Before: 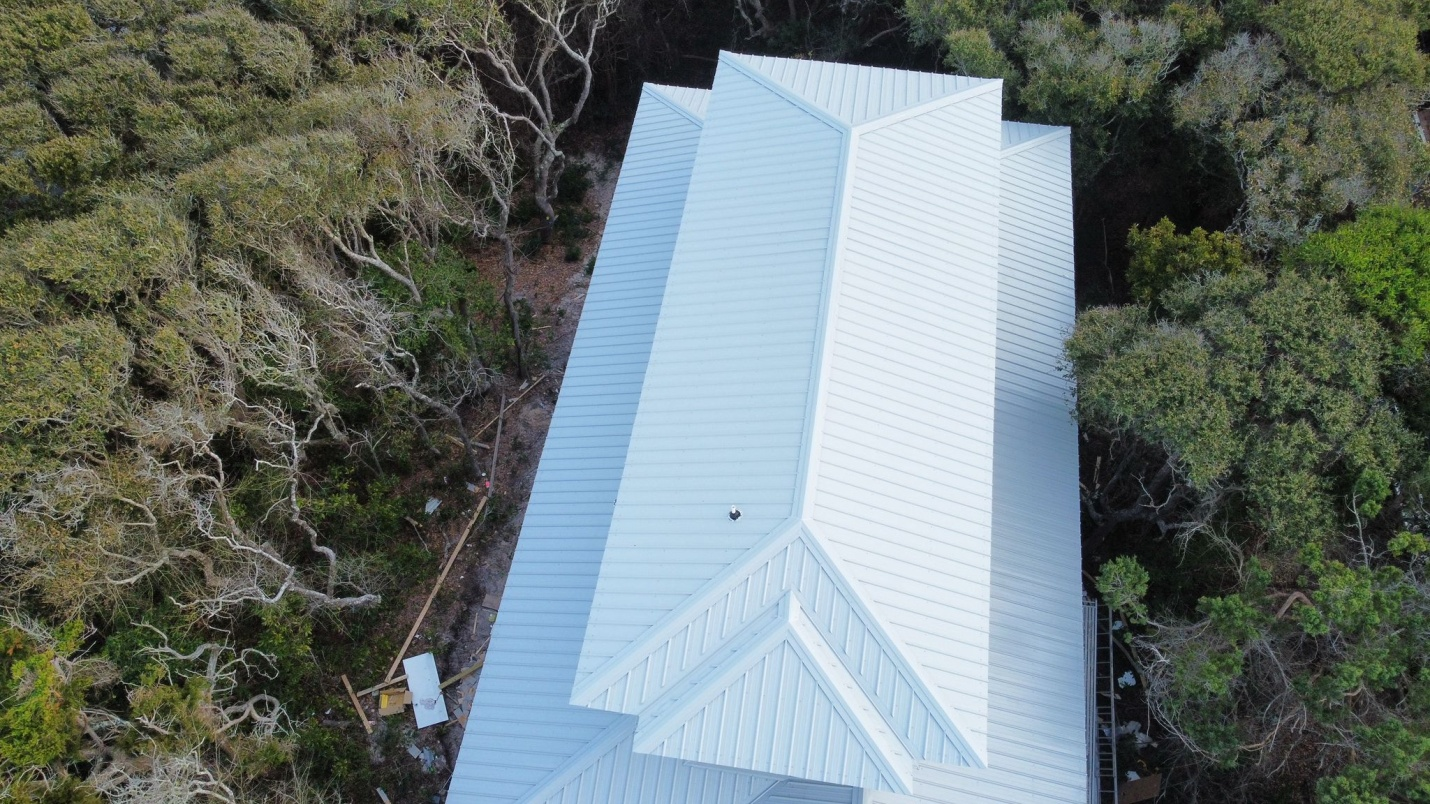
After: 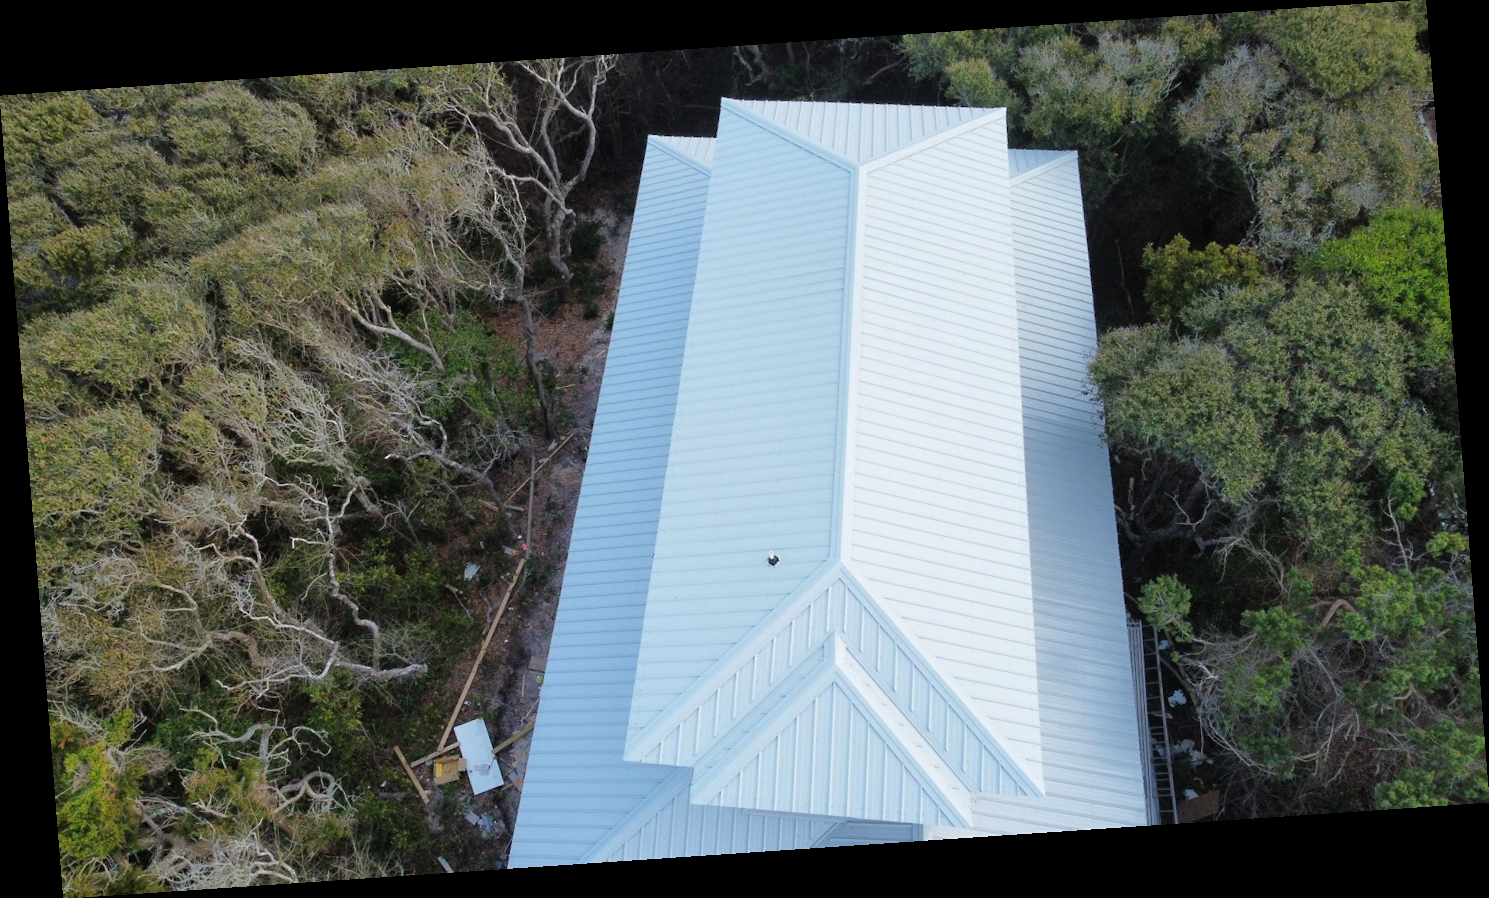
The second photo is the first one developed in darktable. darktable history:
sharpen: radius 5.325, amount 0.312, threshold 26.433
rotate and perspective: rotation -4.2°, shear 0.006, automatic cropping off
